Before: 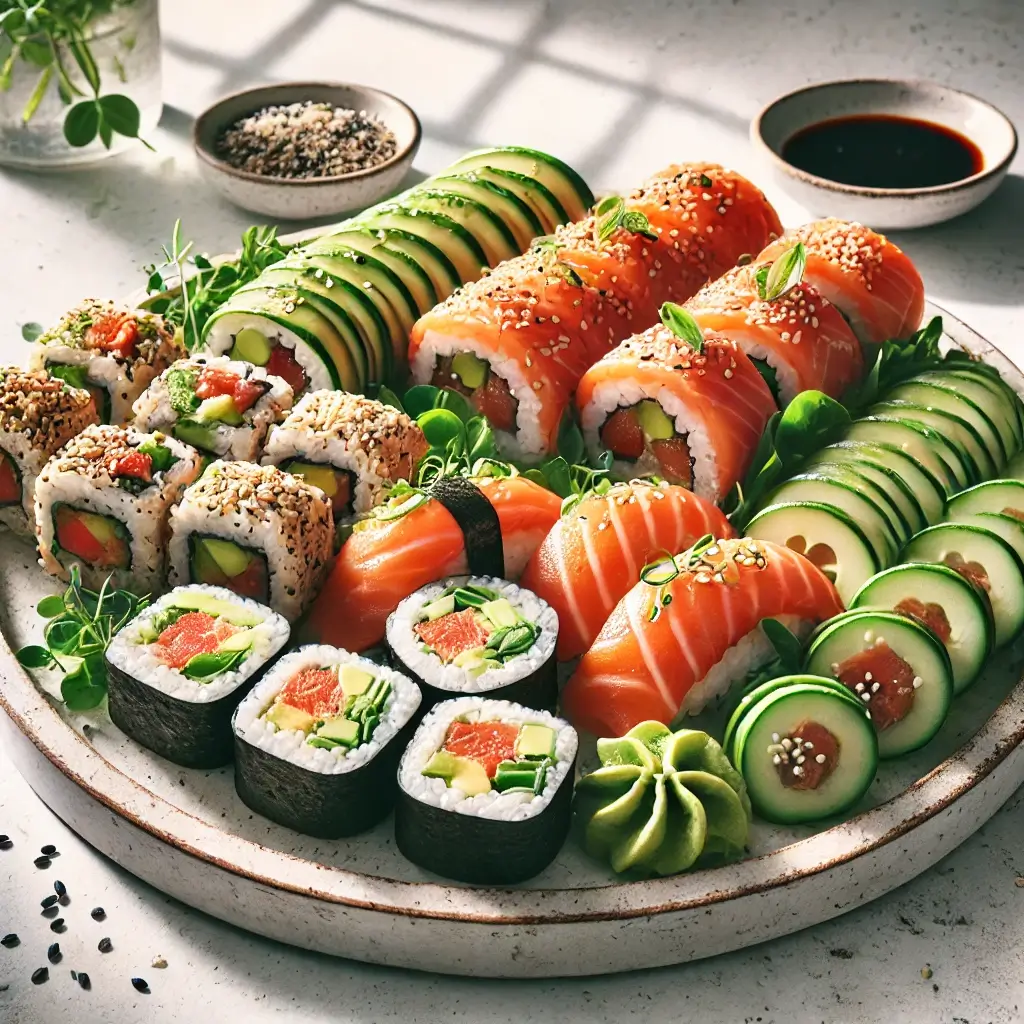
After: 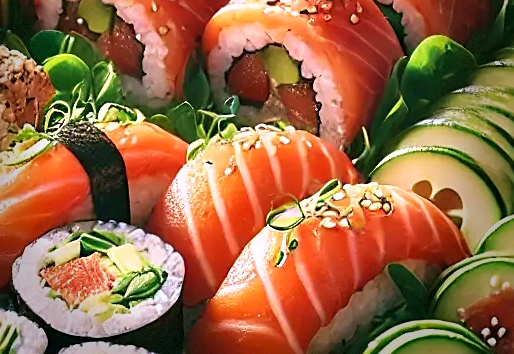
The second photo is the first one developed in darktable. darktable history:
white balance: red 1.05, blue 1.072
vignetting: fall-off start 68.33%, fall-off radius 30%, saturation 0.042, center (-0.066, -0.311), width/height ratio 0.992, shape 0.85, dithering 8-bit output
crop: left 36.607%, top 34.735%, right 13.146%, bottom 30.611%
sharpen: on, module defaults
velvia: strength 45%
